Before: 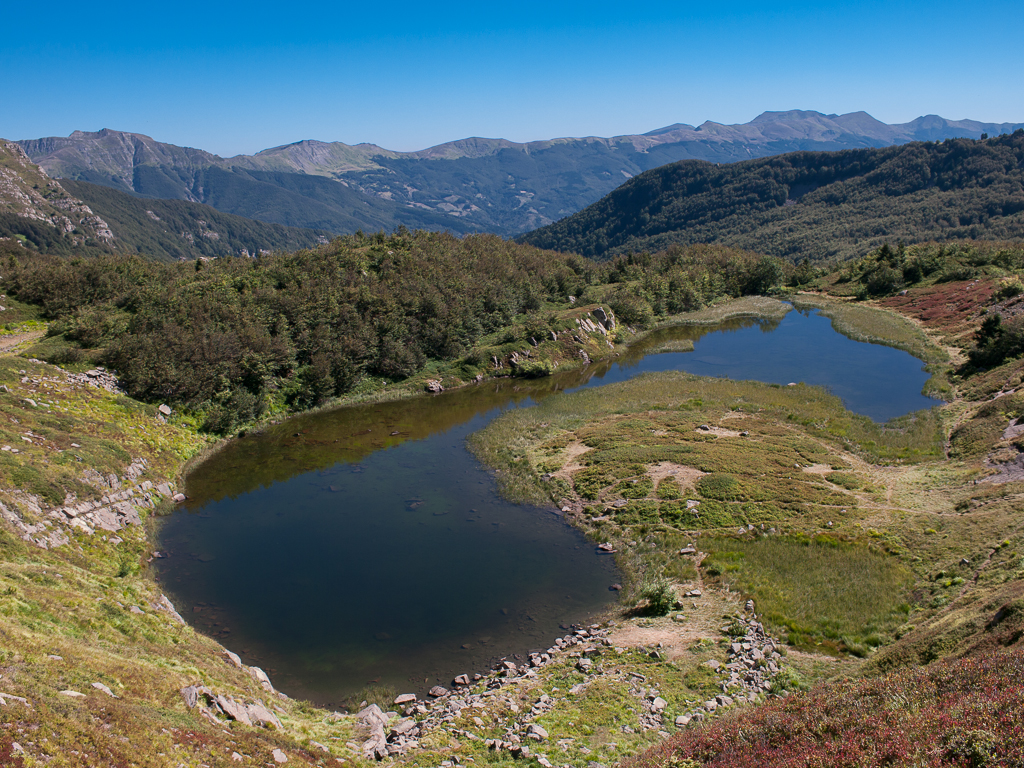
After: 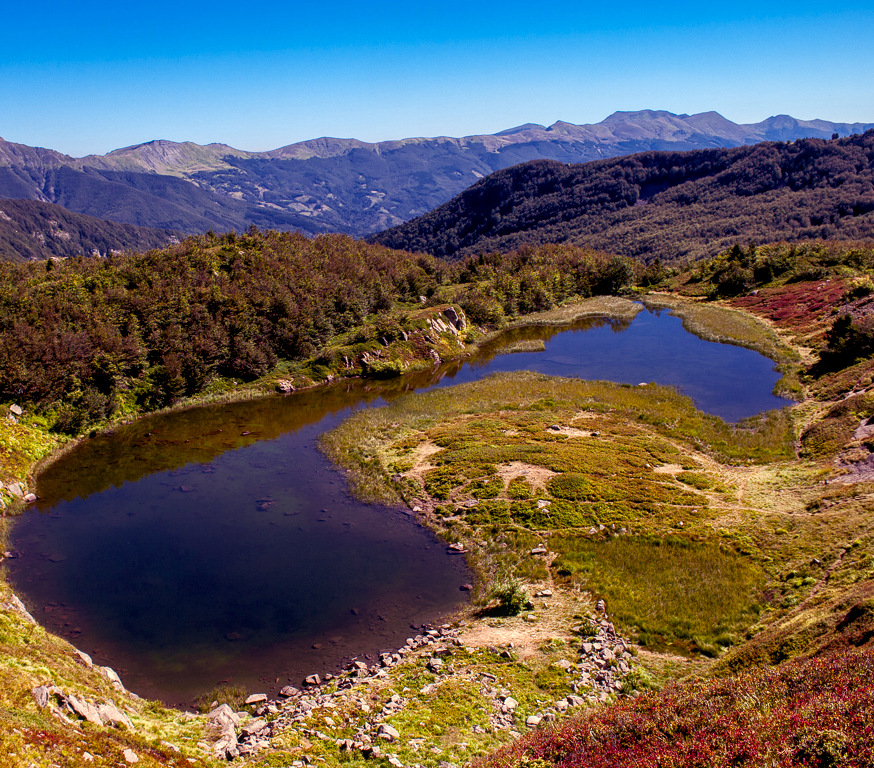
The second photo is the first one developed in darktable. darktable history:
crop and rotate: left 14.584%
local contrast: on, module defaults
color balance rgb: shadows lift › luminance -21.66%, shadows lift › chroma 8.98%, shadows lift › hue 283.37°, power › chroma 1.55%, power › hue 25.59°, highlights gain › luminance 6.08%, highlights gain › chroma 2.55%, highlights gain › hue 90°, global offset › luminance -0.87%, perceptual saturation grading › global saturation 27.49%, perceptual saturation grading › highlights -28.39%, perceptual saturation grading › mid-tones 15.22%, perceptual saturation grading › shadows 33.98%, perceptual brilliance grading › highlights 10%, perceptual brilliance grading › mid-tones 5%
